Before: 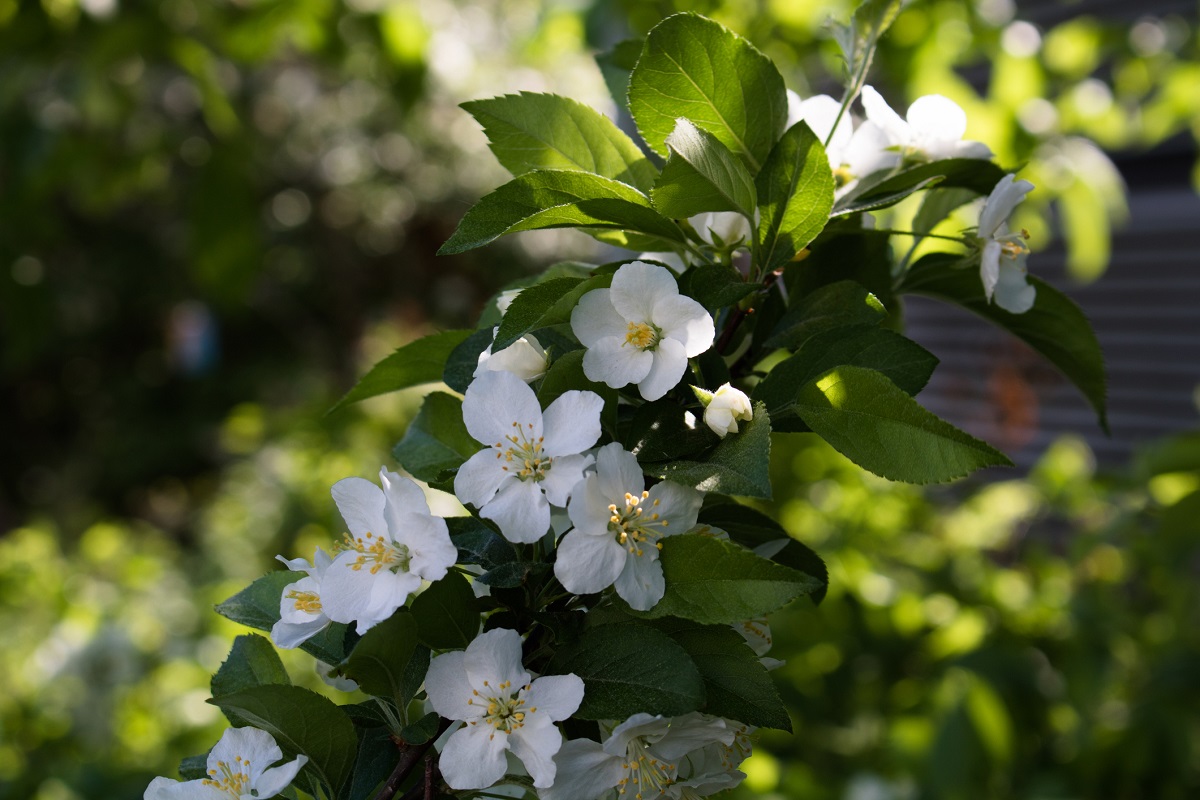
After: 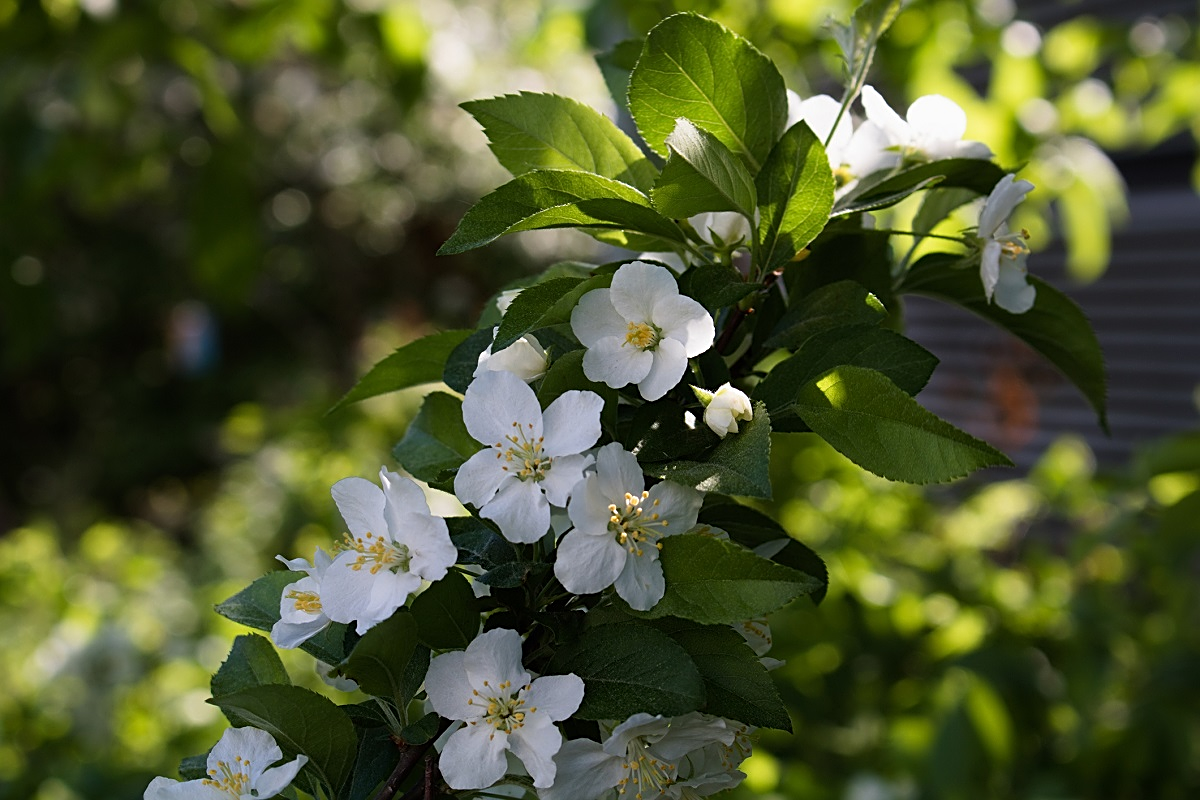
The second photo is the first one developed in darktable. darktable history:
exposure: exposure -0.04 EV, compensate highlight preservation false
sharpen: on, module defaults
